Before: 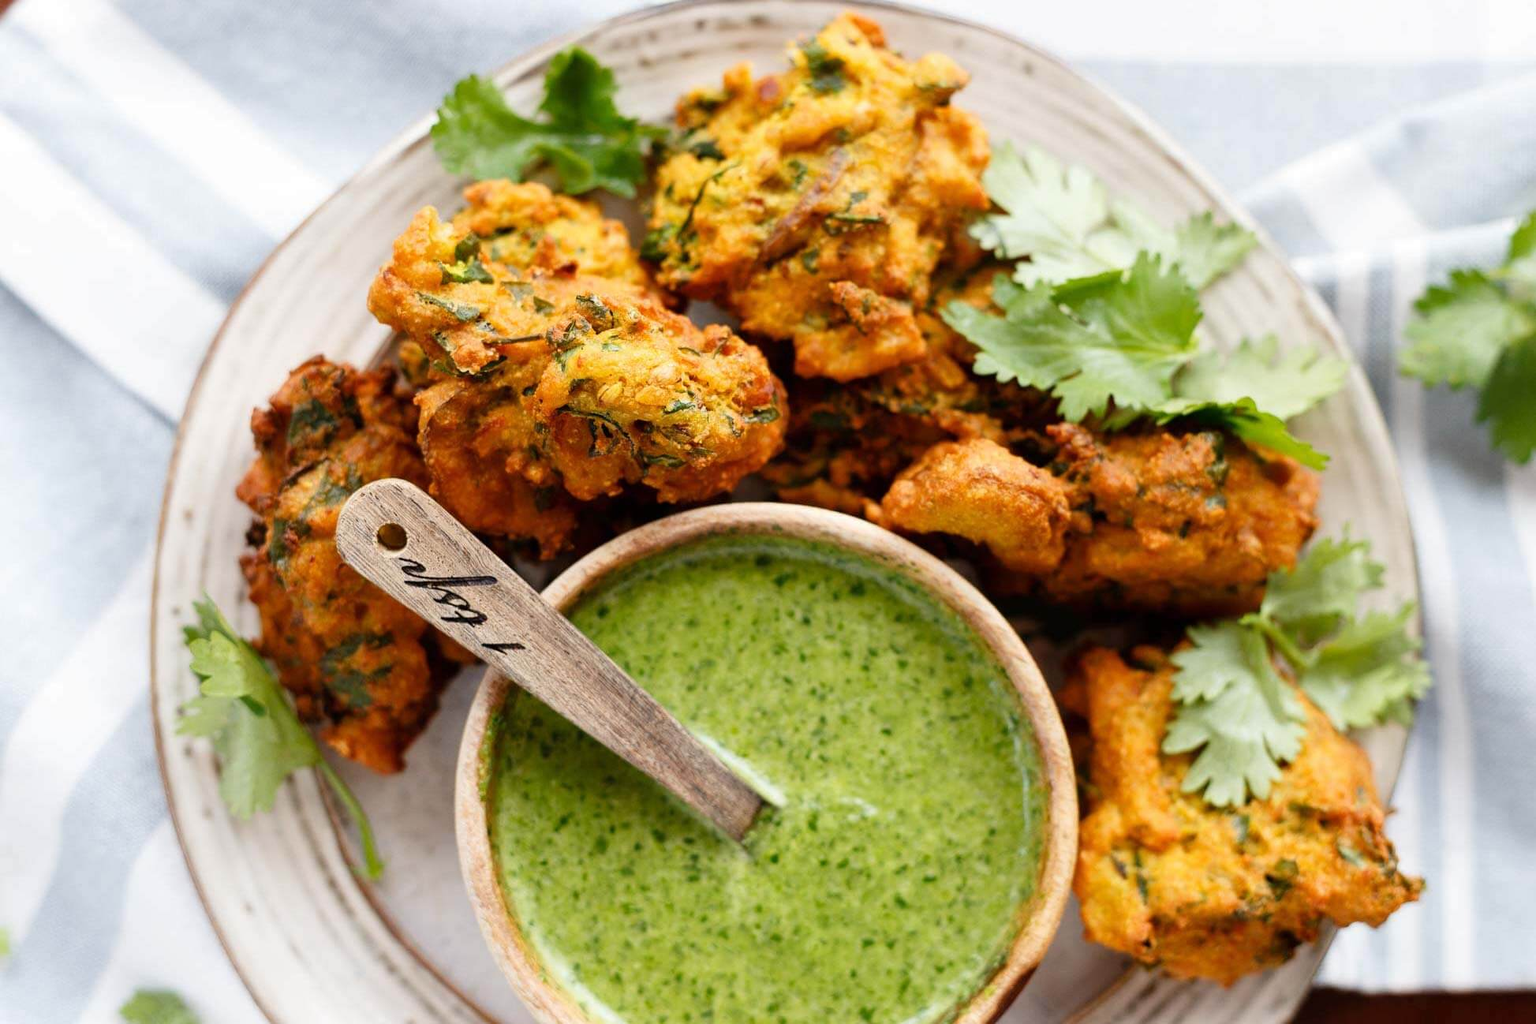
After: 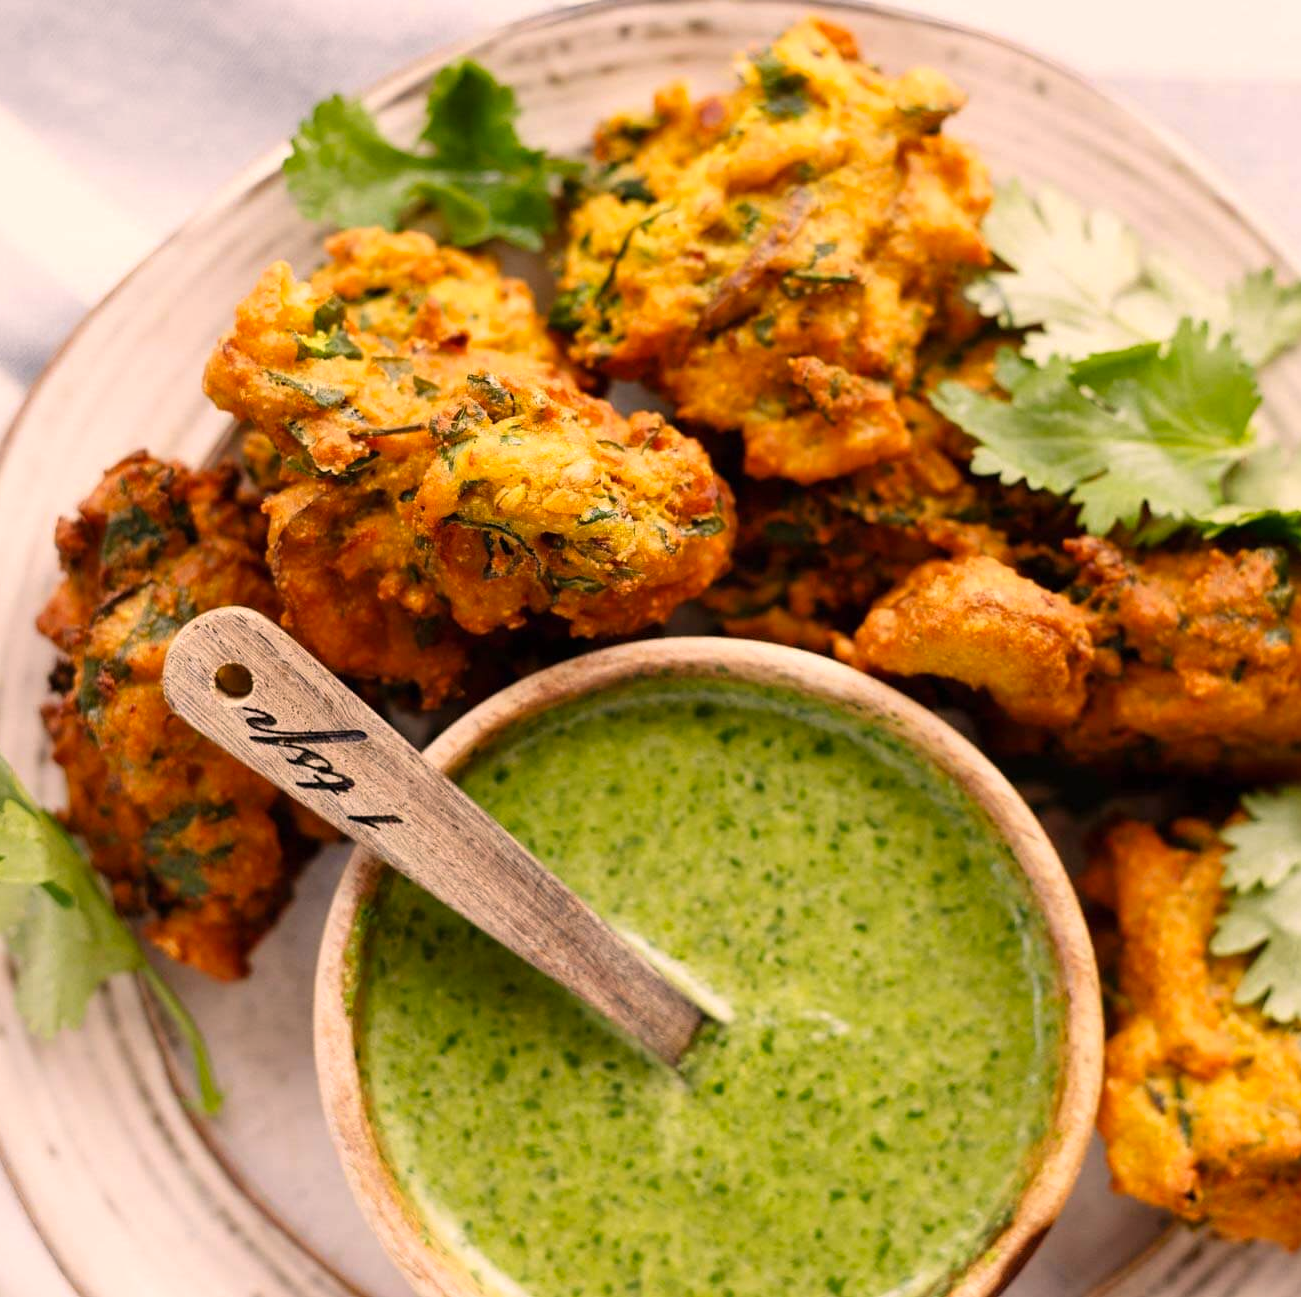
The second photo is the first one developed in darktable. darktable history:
color correction: highlights a* 11.52, highlights b* 12.01
crop and rotate: left 13.535%, right 19.598%
shadows and highlights: shadows 30.95, highlights 1.6, soften with gaussian
